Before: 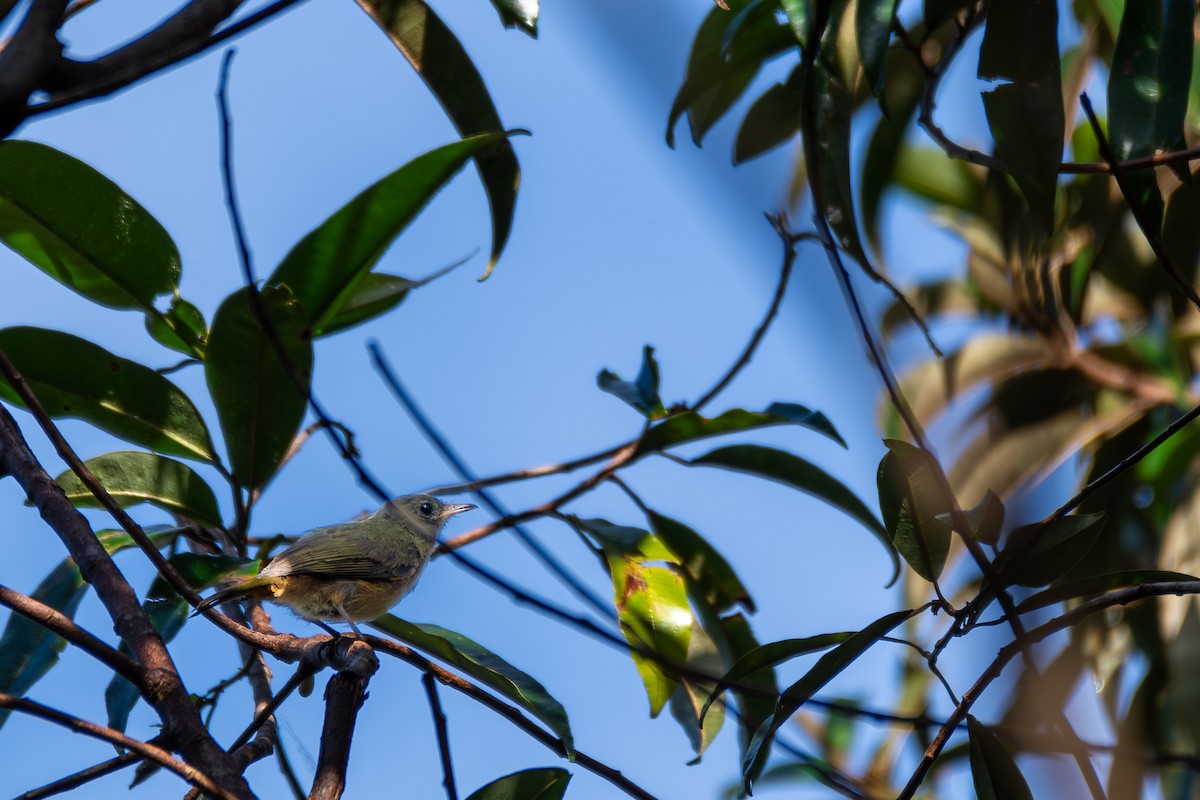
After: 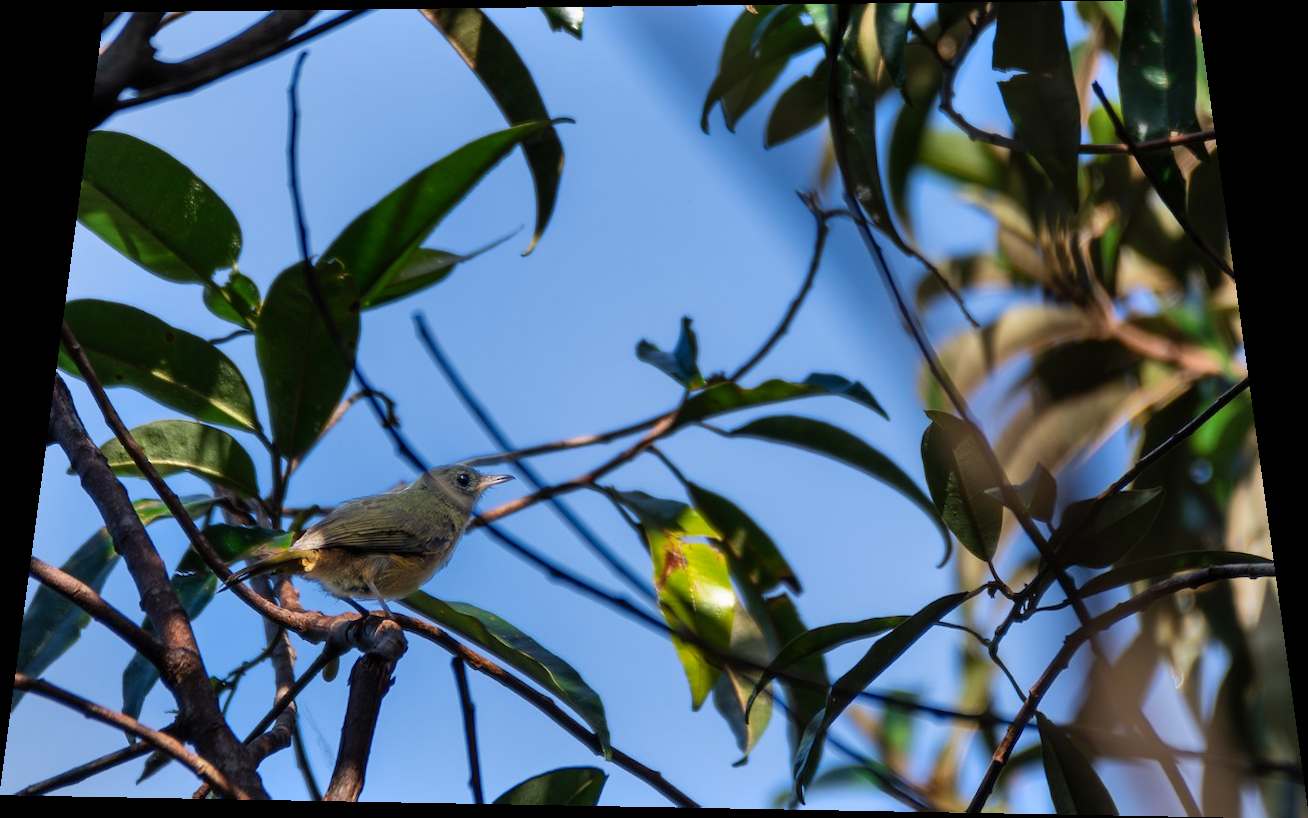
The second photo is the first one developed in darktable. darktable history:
vignetting: fall-off radius 60.92%
rotate and perspective: rotation 0.128°, lens shift (vertical) -0.181, lens shift (horizontal) -0.044, shear 0.001, automatic cropping off
shadows and highlights: shadows 43.71, white point adjustment -1.46, soften with gaussian
